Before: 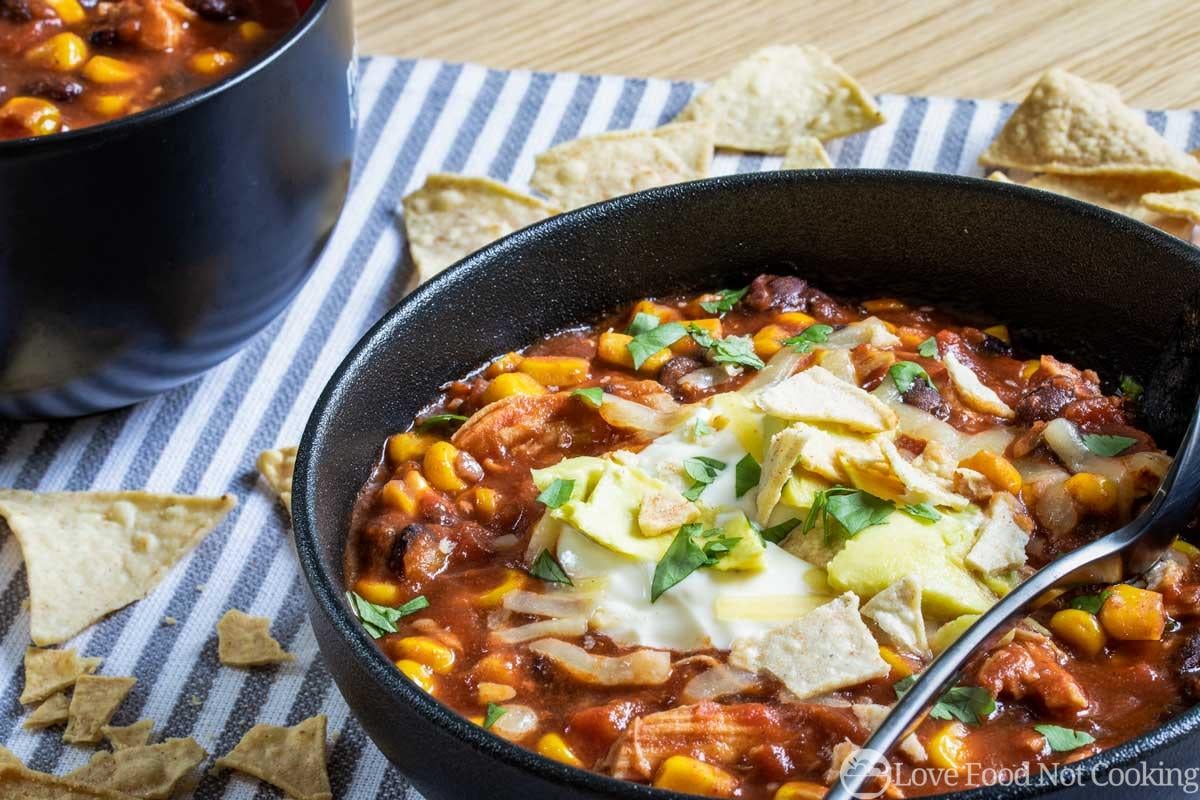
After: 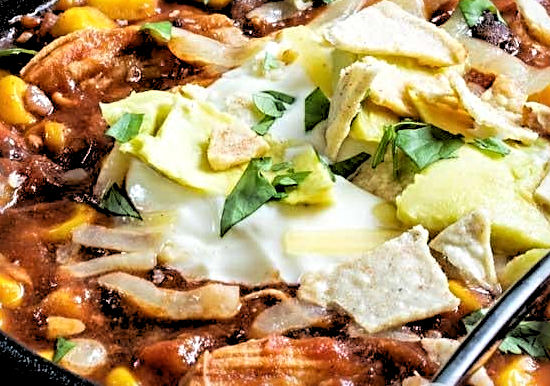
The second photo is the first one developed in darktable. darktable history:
base curve: curves: ch0 [(0, 0) (0.297, 0.298) (1, 1)], preserve colors none
rgb levels: levels [[0.029, 0.461, 0.922], [0, 0.5, 1], [0, 0.5, 1]]
sharpen: radius 4
crop: left 35.976%, top 45.819%, right 18.162%, bottom 5.807%
